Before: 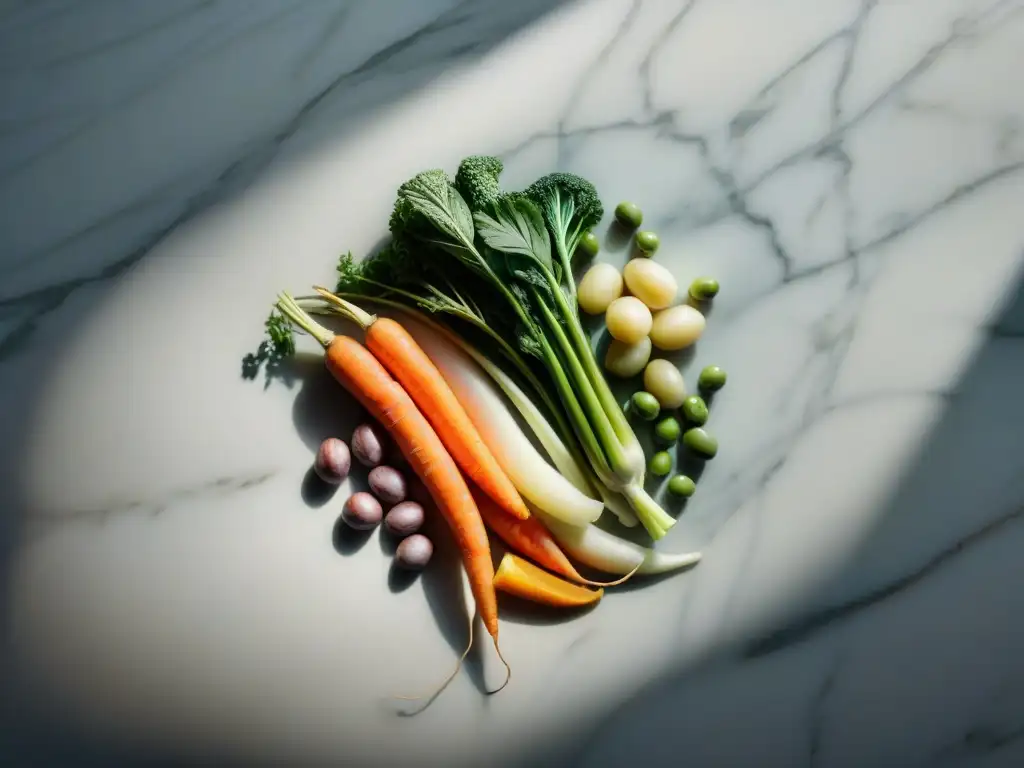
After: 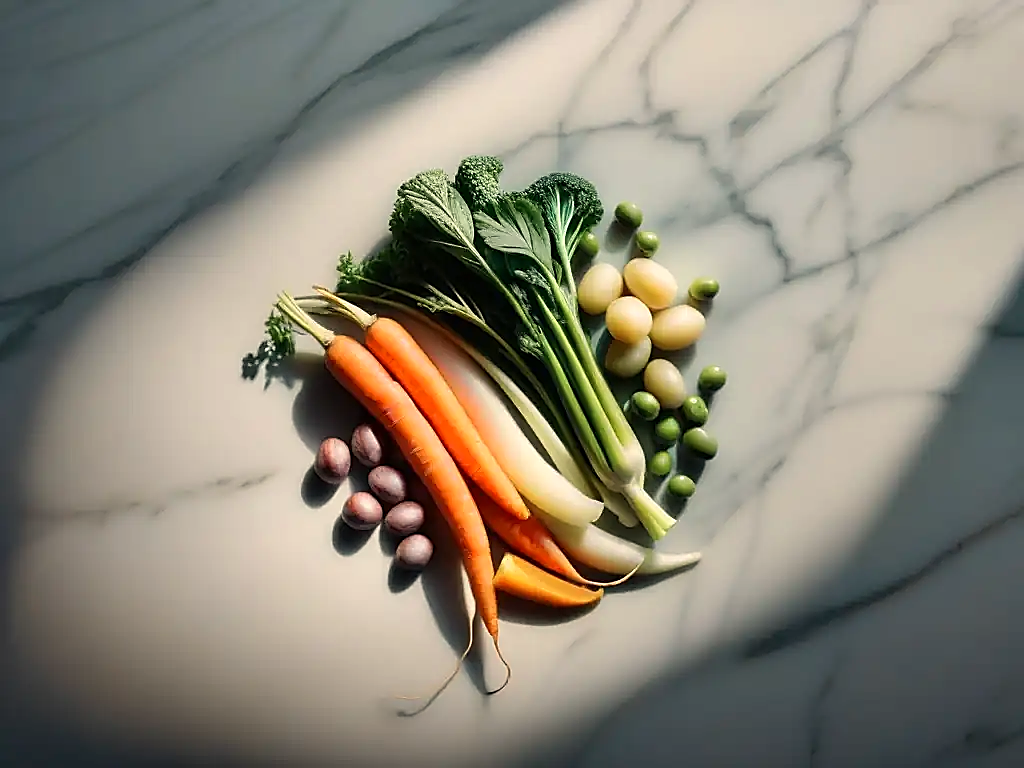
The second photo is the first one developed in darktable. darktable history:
color calibration: output R [1.063, -0.012, -0.003, 0], output B [-0.079, 0.047, 1, 0], illuminant custom, x 0.389, y 0.387, temperature 3838.64 K
white balance: red 1.08, blue 0.791
sharpen: radius 1.4, amount 1.25, threshold 0.7
